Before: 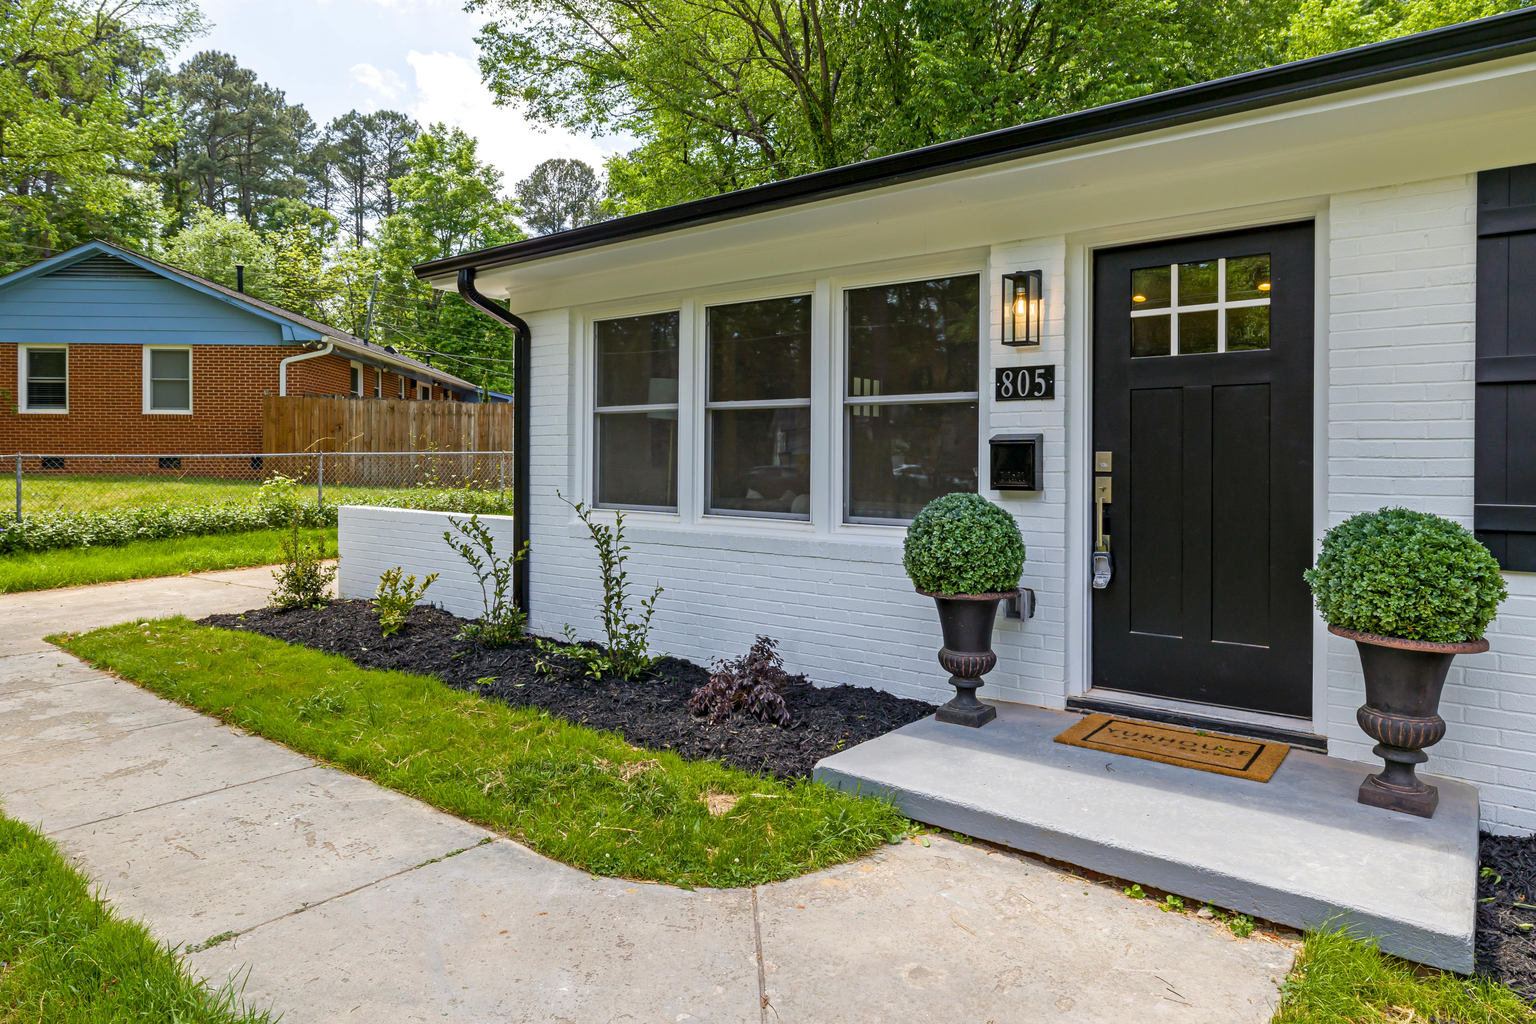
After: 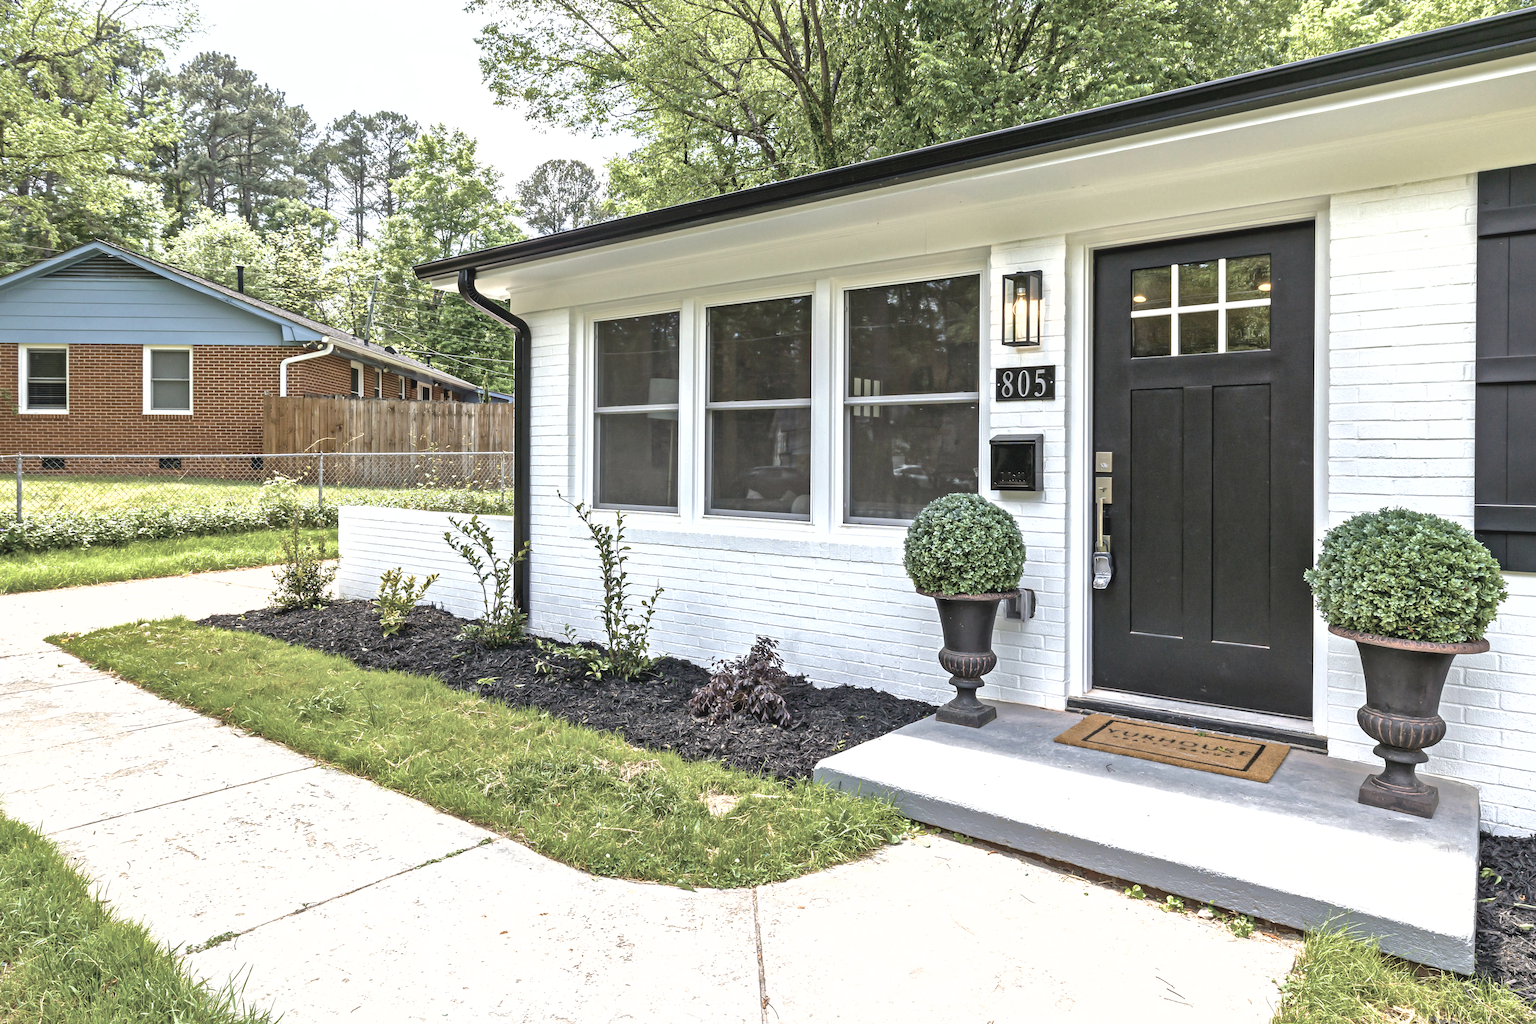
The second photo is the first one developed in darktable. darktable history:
contrast brightness saturation: contrast -0.1, saturation -0.1
exposure: black level correction 0.001, exposure 0.955 EV, compensate exposure bias true, compensate highlight preservation false
color correction: saturation 0.5
shadows and highlights: on, module defaults
tone equalizer: -8 EV -0.417 EV, -7 EV -0.389 EV, -6 EV -0.333 EV, -5 EV -0.222 EV, -3 EV 0.222 EV, -2 EV 0.333 EV, -1 EV 0.389 EV, +0 EV 0.417 EV, edges refinement/feathering 500, mask exposure compensation -1.57 EV, preserve details no
